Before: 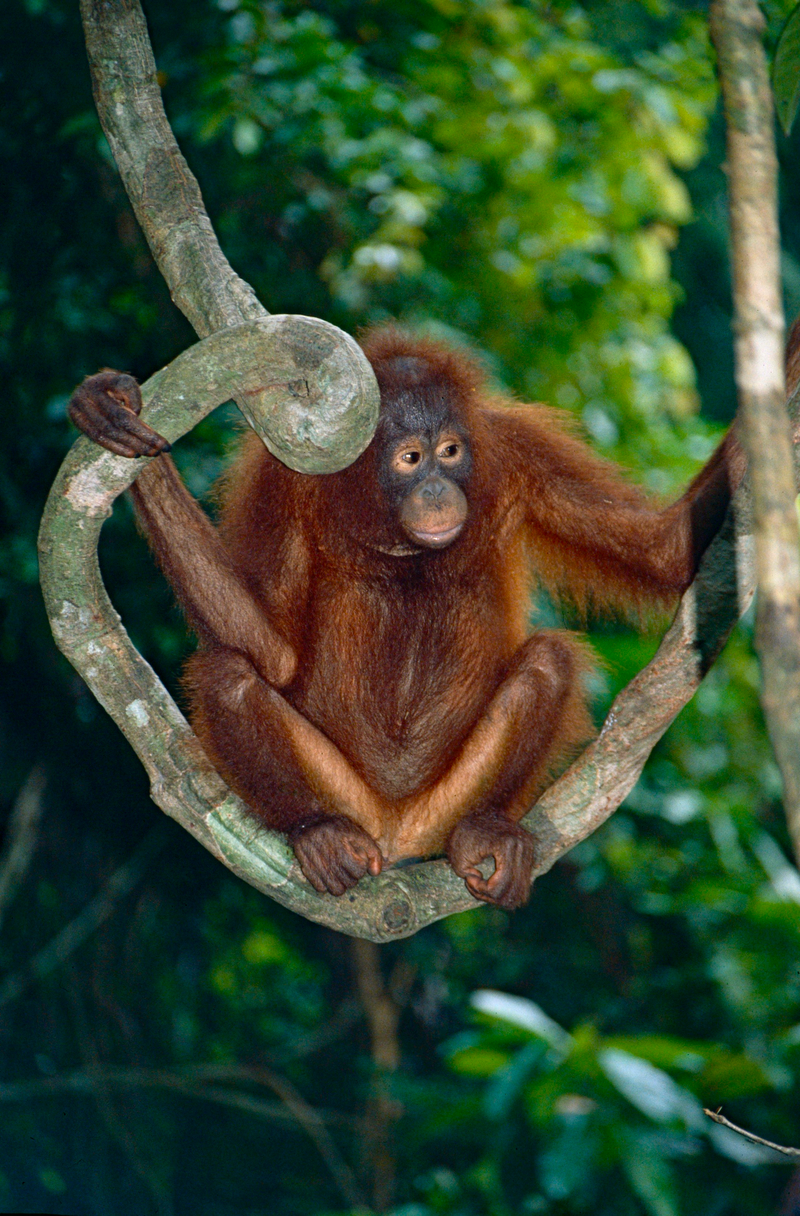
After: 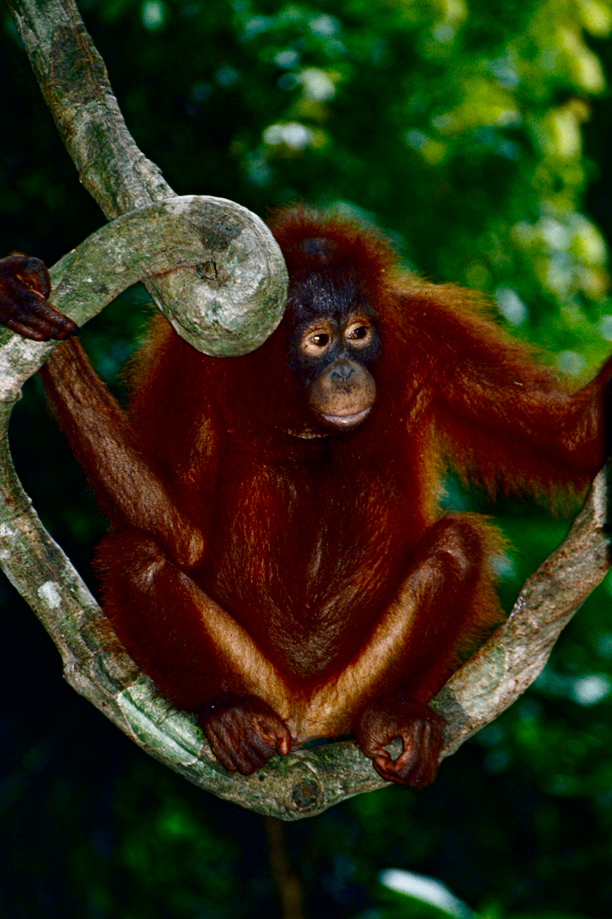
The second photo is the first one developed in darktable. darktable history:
base curve: curves: ch0 [(0, 0) (0.032, 0.025) (0.121, 0.166) (0.206, 0.329) (0.605, 0.79) (1, 1)], preserve colors none
contrast brightness saturation: brightness -0.52
rotate and perspective: lens shift (vertical) 0.048, lens shift (horizontal) -0.024, automatic cropping off
crop and rotate: left 11.831%, top 11.346%, right 13.429%, bottom 13.899%
tone equalizer: on, module defaults
